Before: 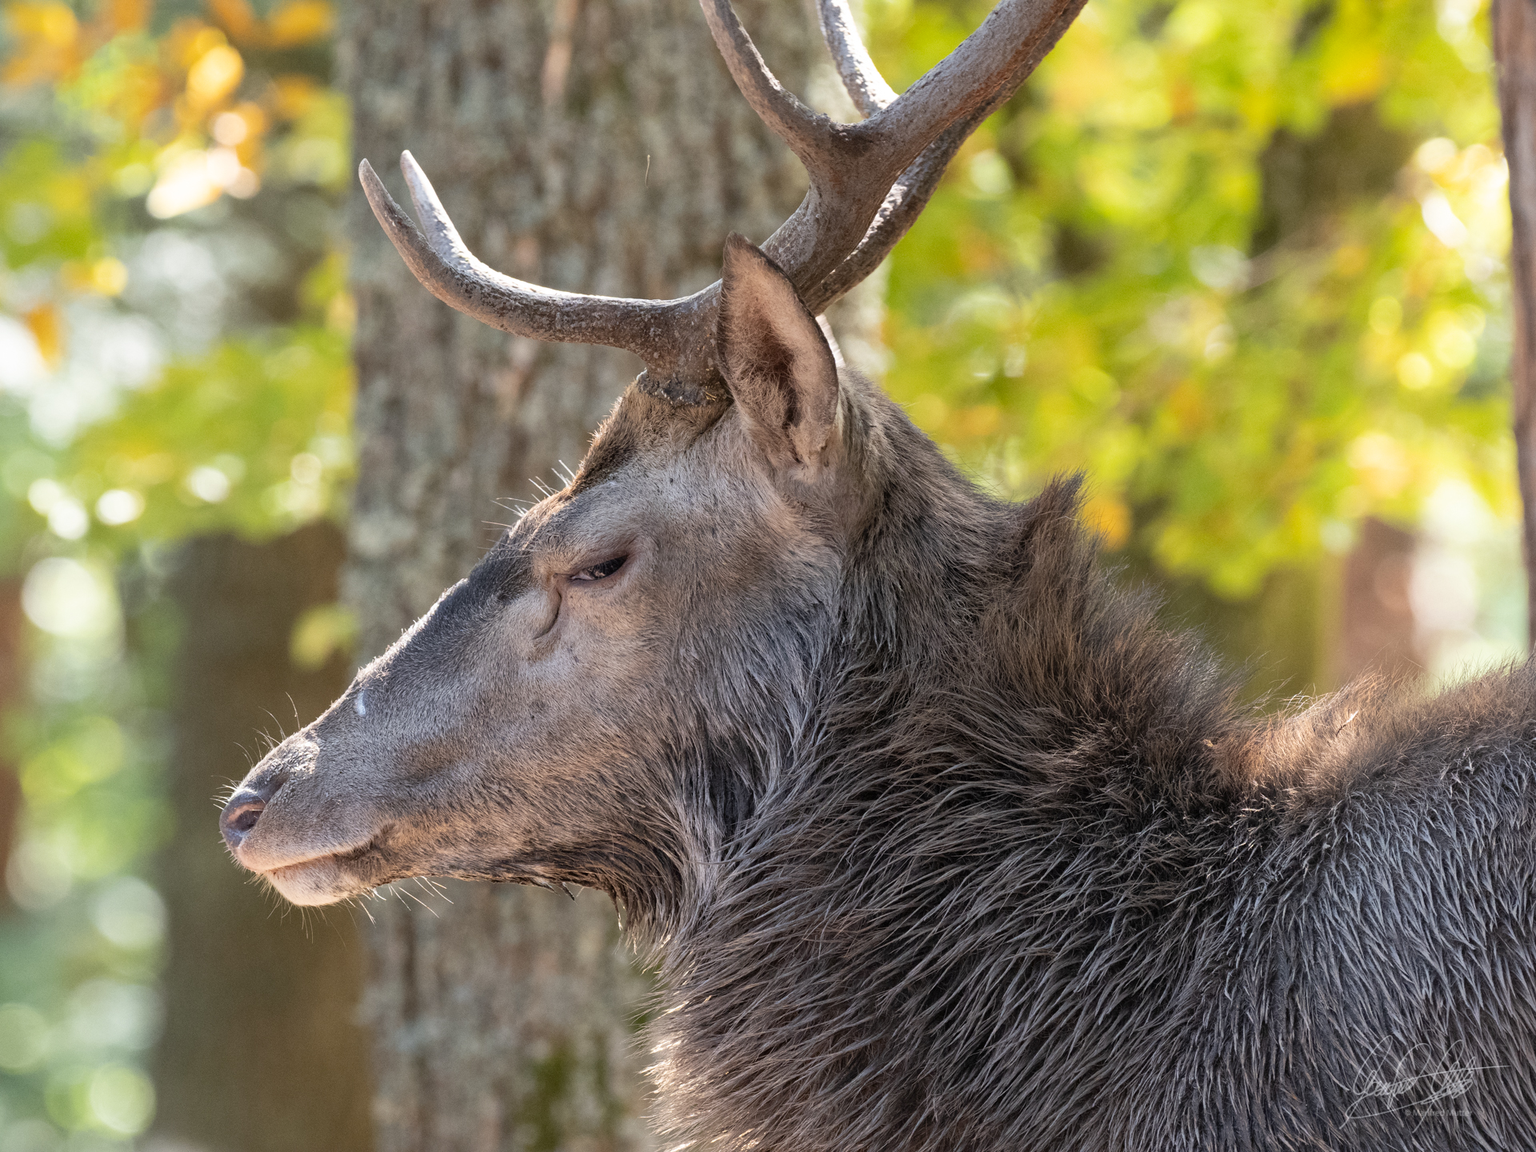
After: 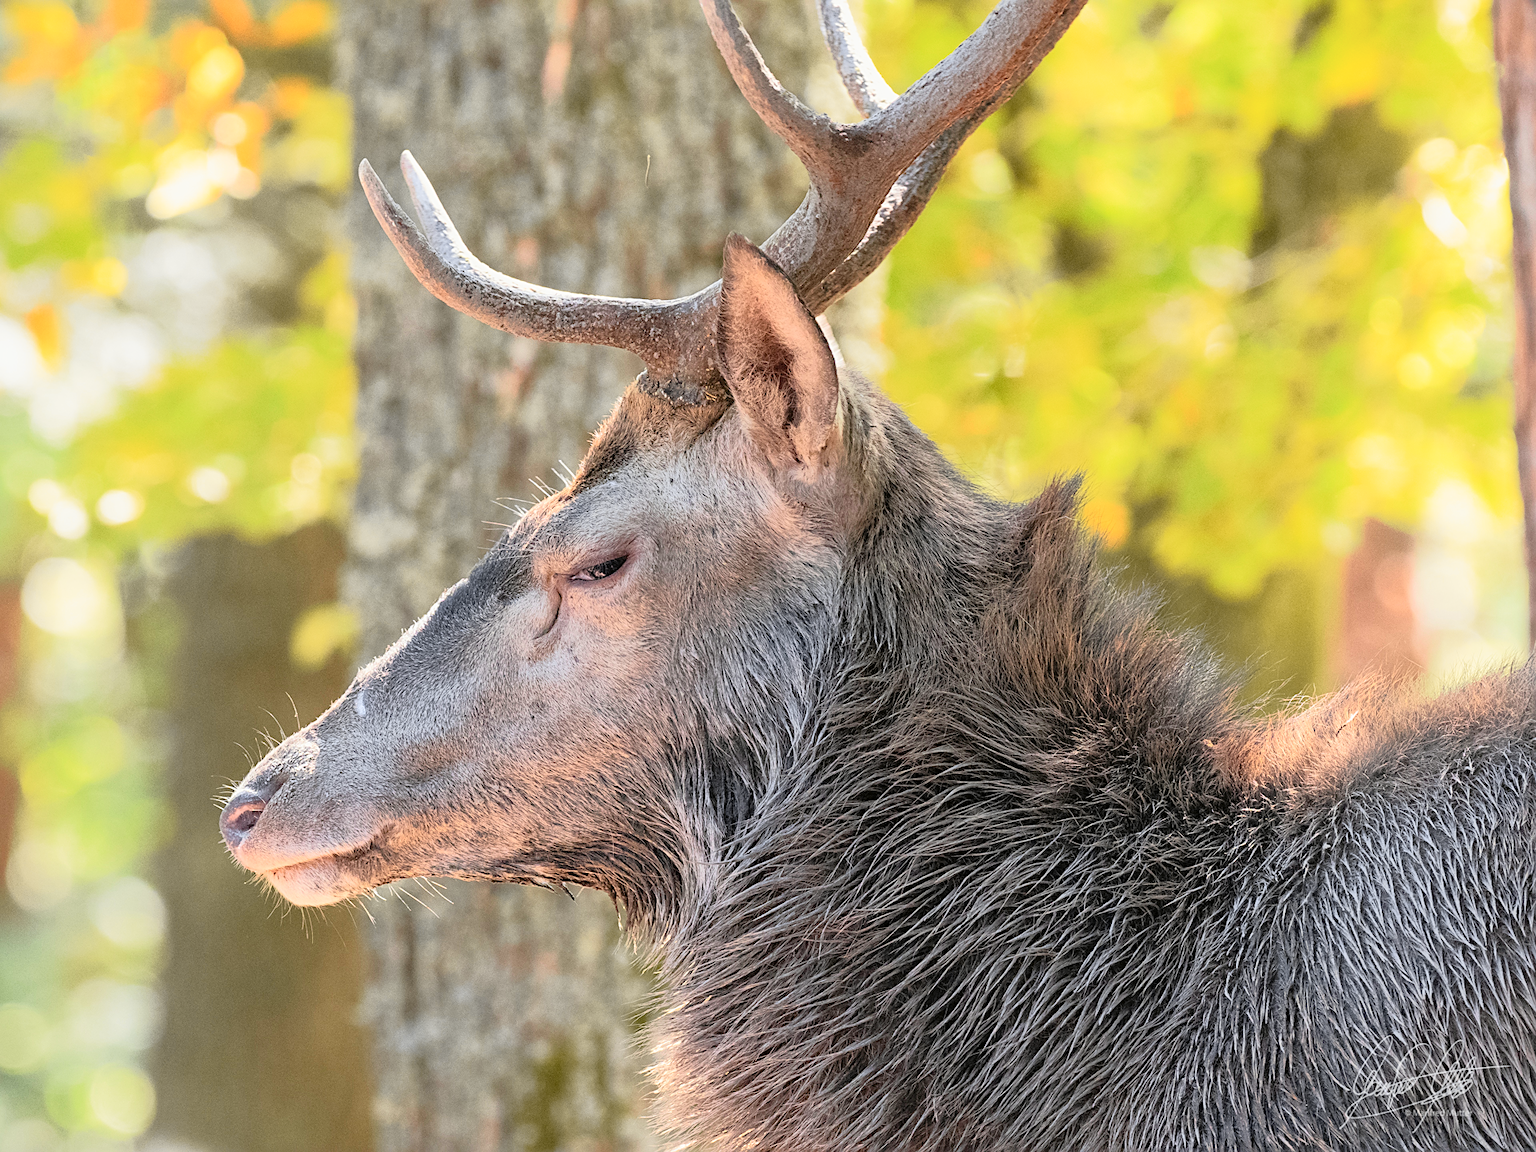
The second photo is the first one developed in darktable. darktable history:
sharpen: on, module defaults
tone curve: curves: ch0 [(0, 0.006) (0.037, 0.022) (0.123, 0.105) (0.19, 0.173) (0.277, 0.279) (0.474, 0.517) (0.597, 0.662) (0.687, 0.774) (0.855, 0.891) (1, 0.982)]; ch1 [(0, 0) (0.243, 0.245) (0.422, 0.415) (0.493, 0.498) (0.508, 0.503) (0.531, 0.55) (0.551, 0.582) (0.626, 0.672) (0.694, 0.732) (1, 1)]; ch2 [(0, 0) (0.249, 0.216) (0.356, 0.329) (0.424, 0.442) (0.476, 0.477) (0.498, 0.503) (0.517, 0.524) (0.532, 0.547) (0.562, 0.592) (0.614, 0.657) (0.706, 0.748) (0.808, 0.809) (0.991, 0.968)], color space Lab, independent channels, preserve colors none
contrast brightness saturation: brightness 0.15
